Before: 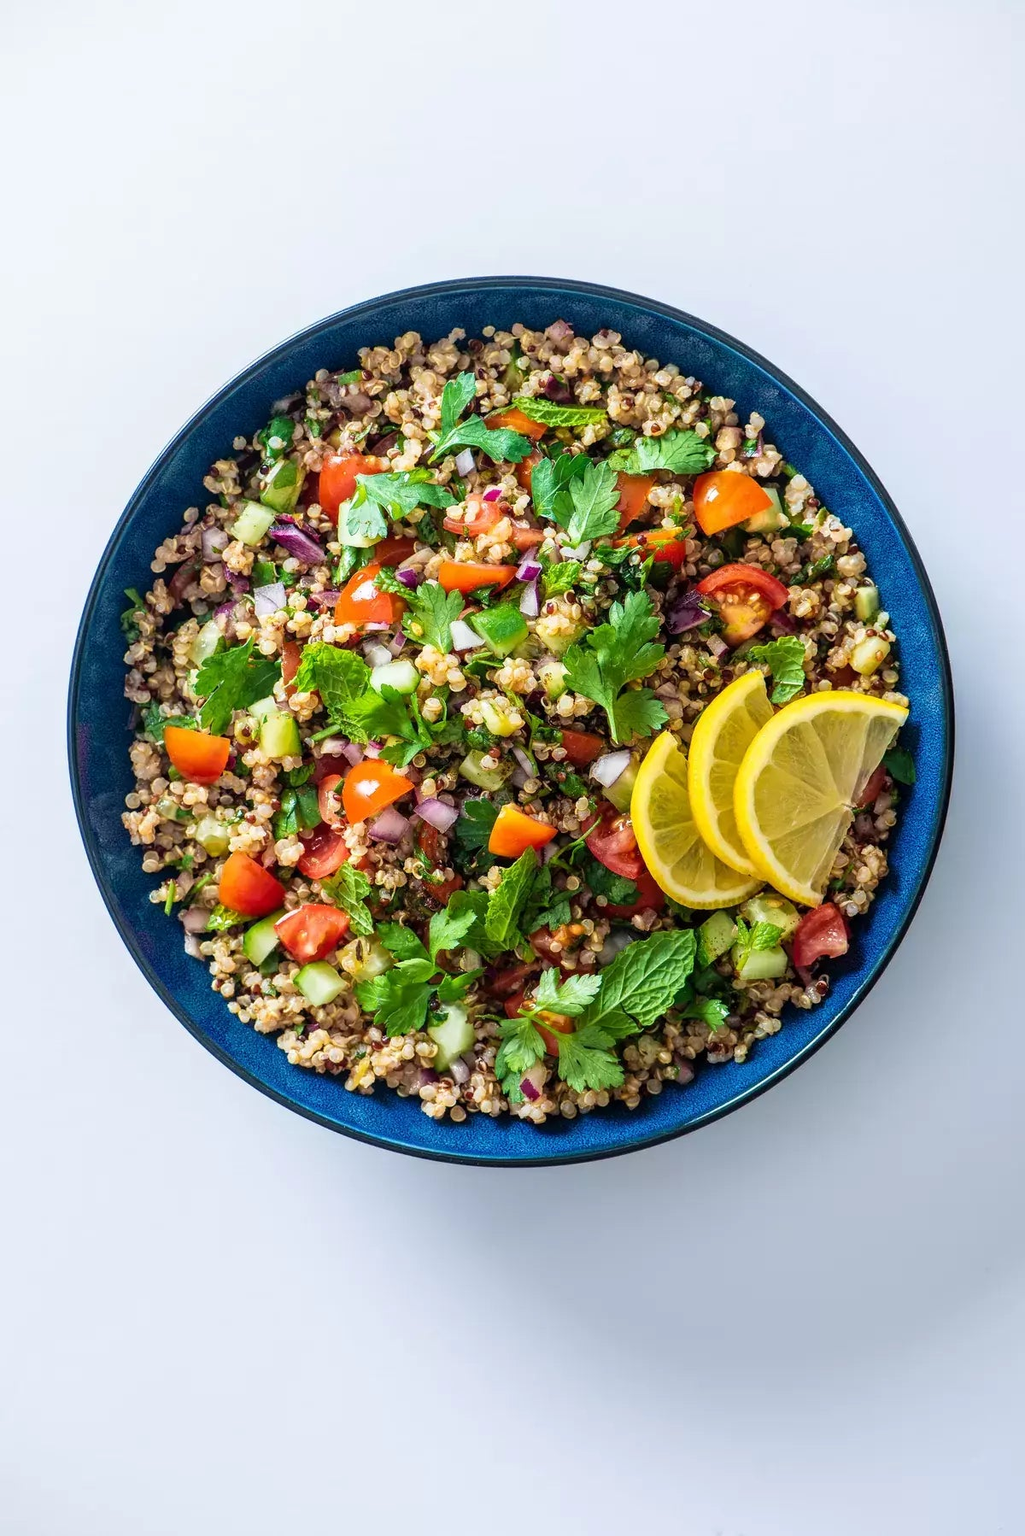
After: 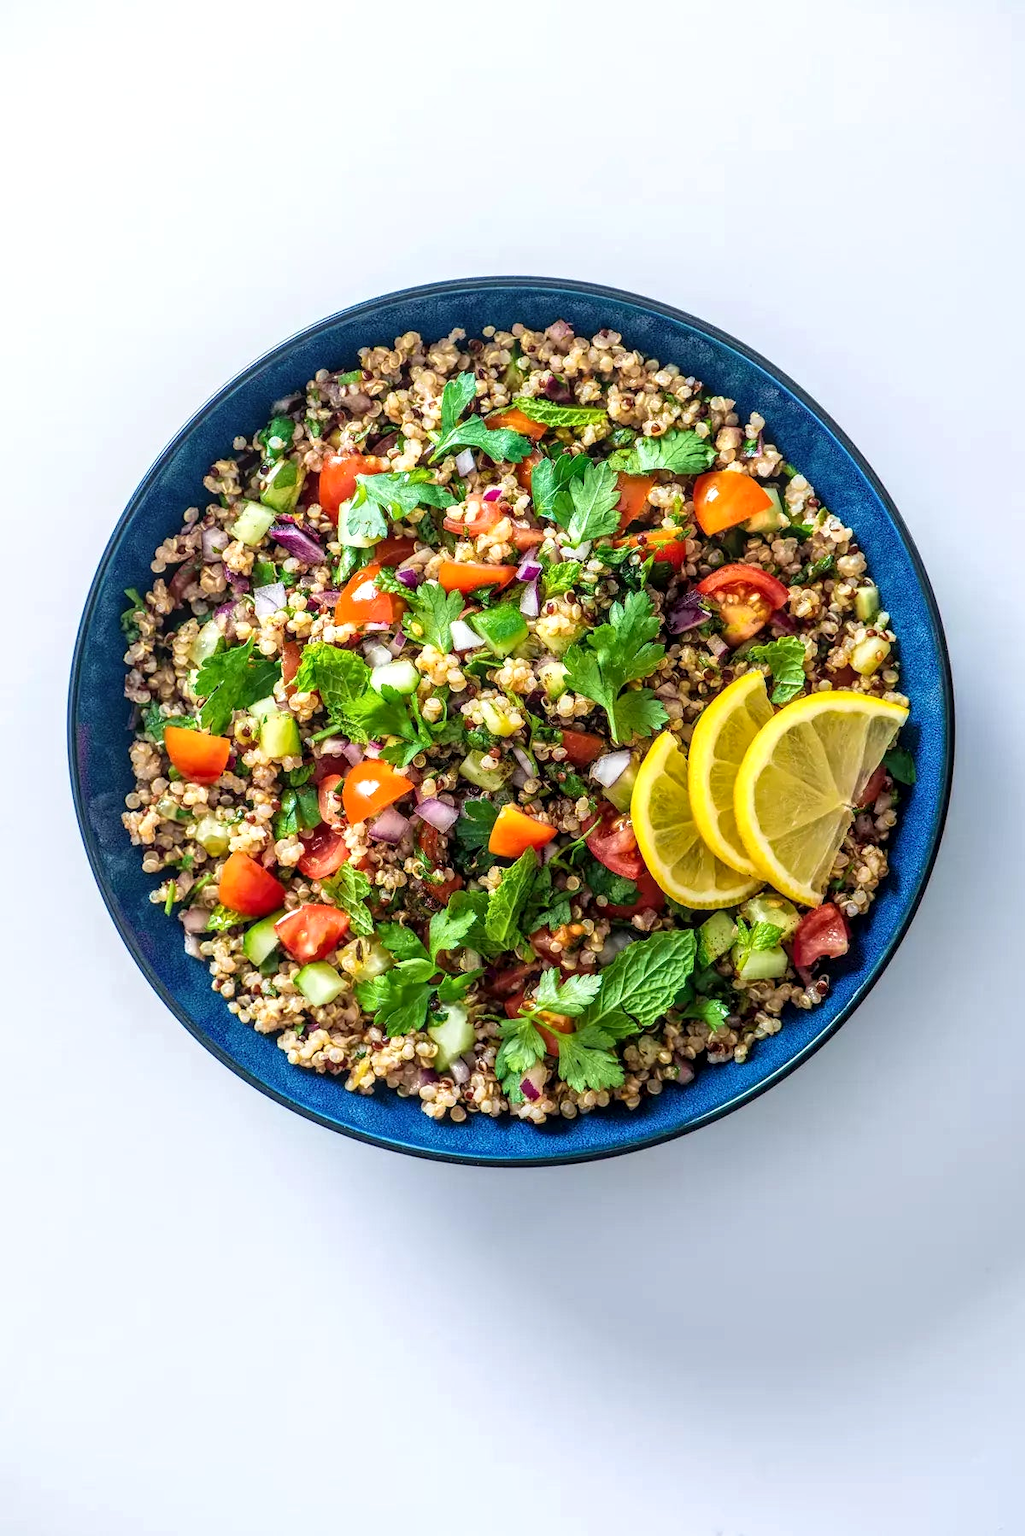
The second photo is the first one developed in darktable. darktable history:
local contrast: on, module defaults
levels: levels [0, 0.476, 0.951]
